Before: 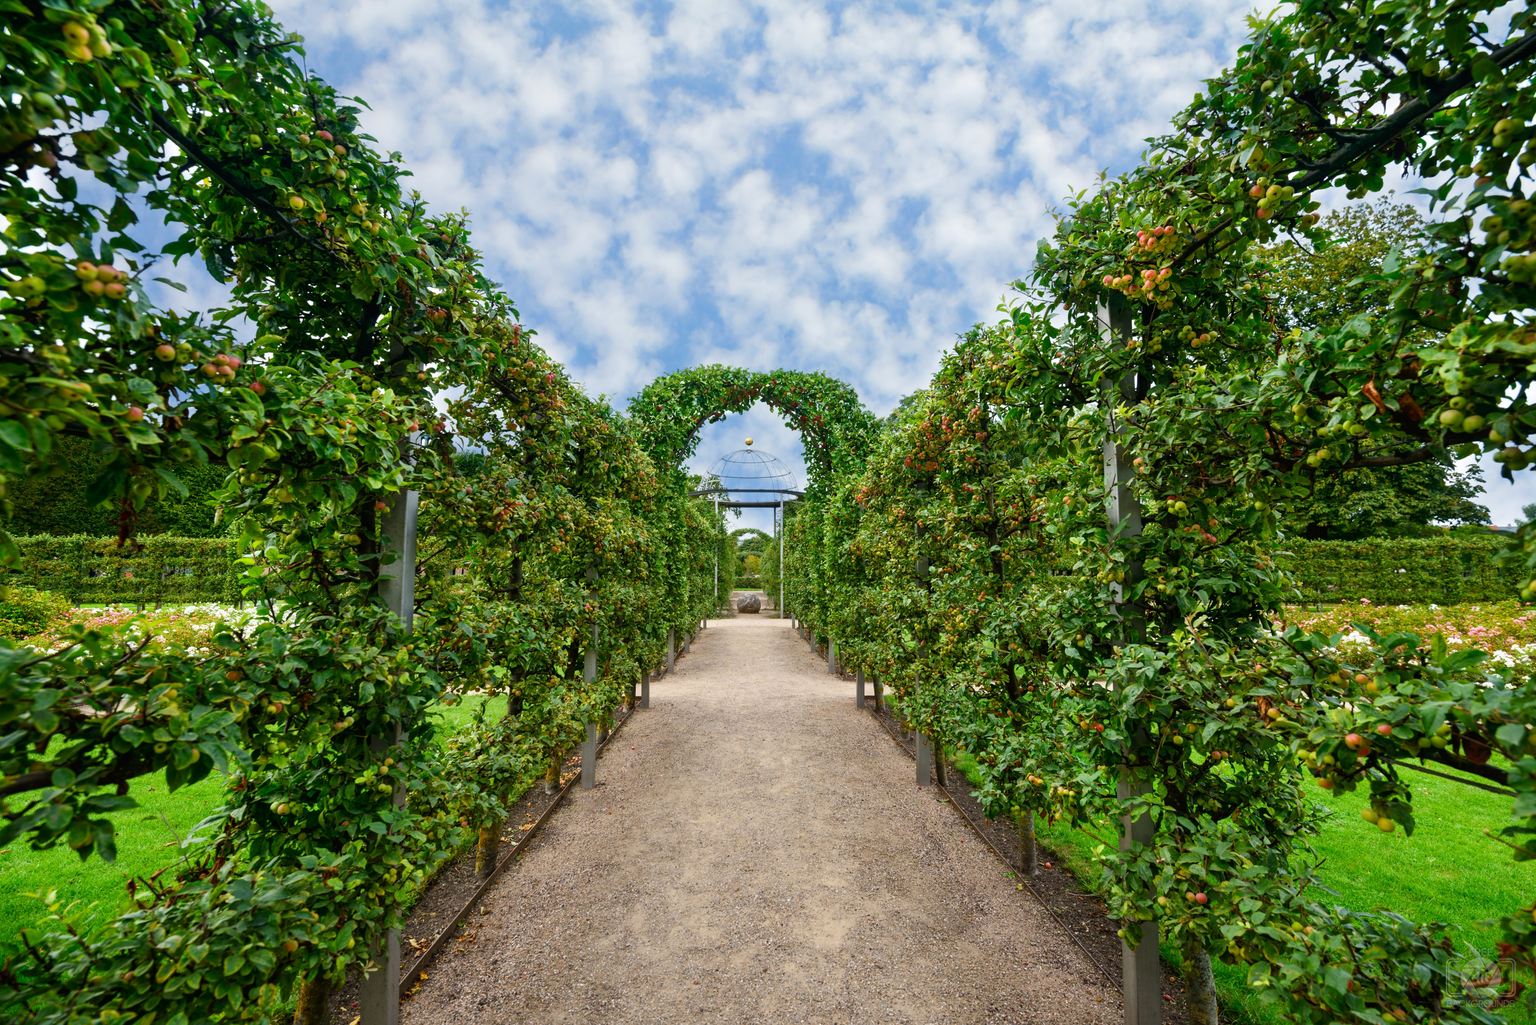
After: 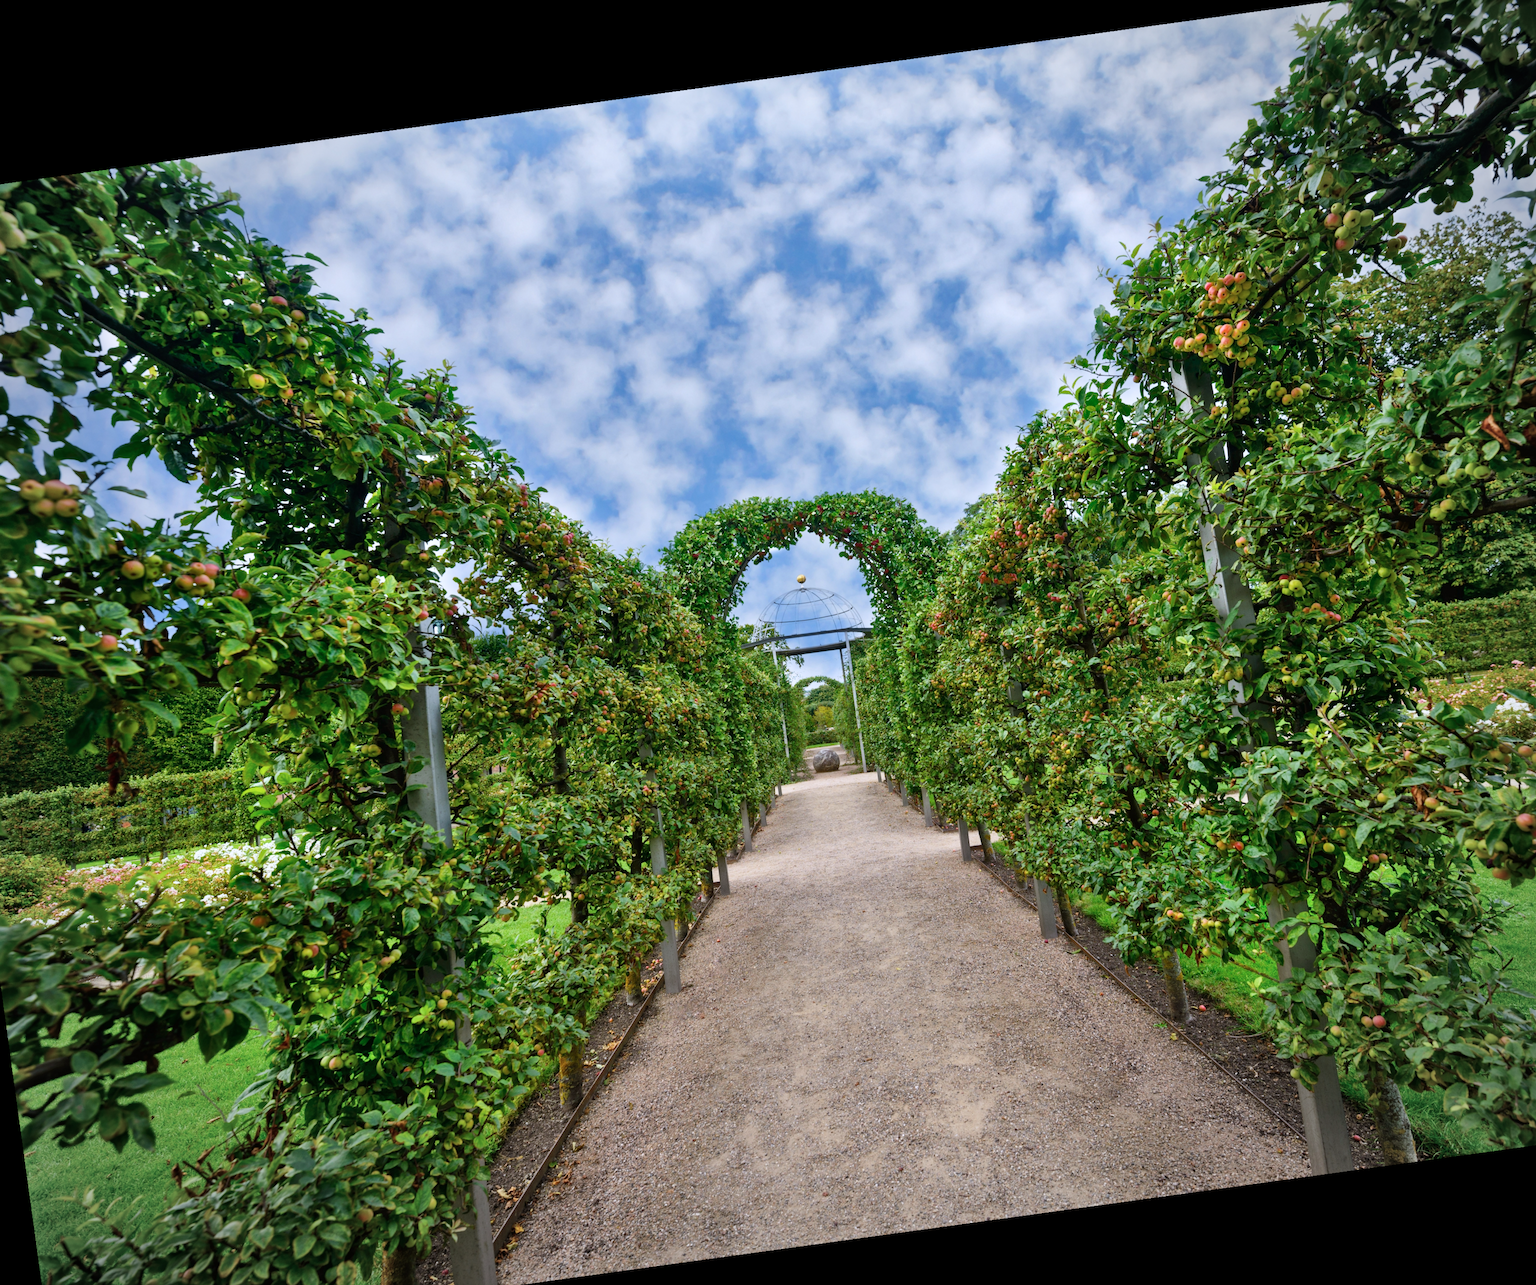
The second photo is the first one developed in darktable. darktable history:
color calibration: illuminant as shot in camera, x 0.358, y 0.373, temperature 4628.91 K
shadows and highlights: soften with gaussian
vignetting: fall-off radius 60%, automatic ratio true
crop and rotate: angle 1°, left 4.281%, top 0.642%, right 11.383%, bottom 2.486%
rotate and perspective: rotation -6.83°, automatic cropping off
